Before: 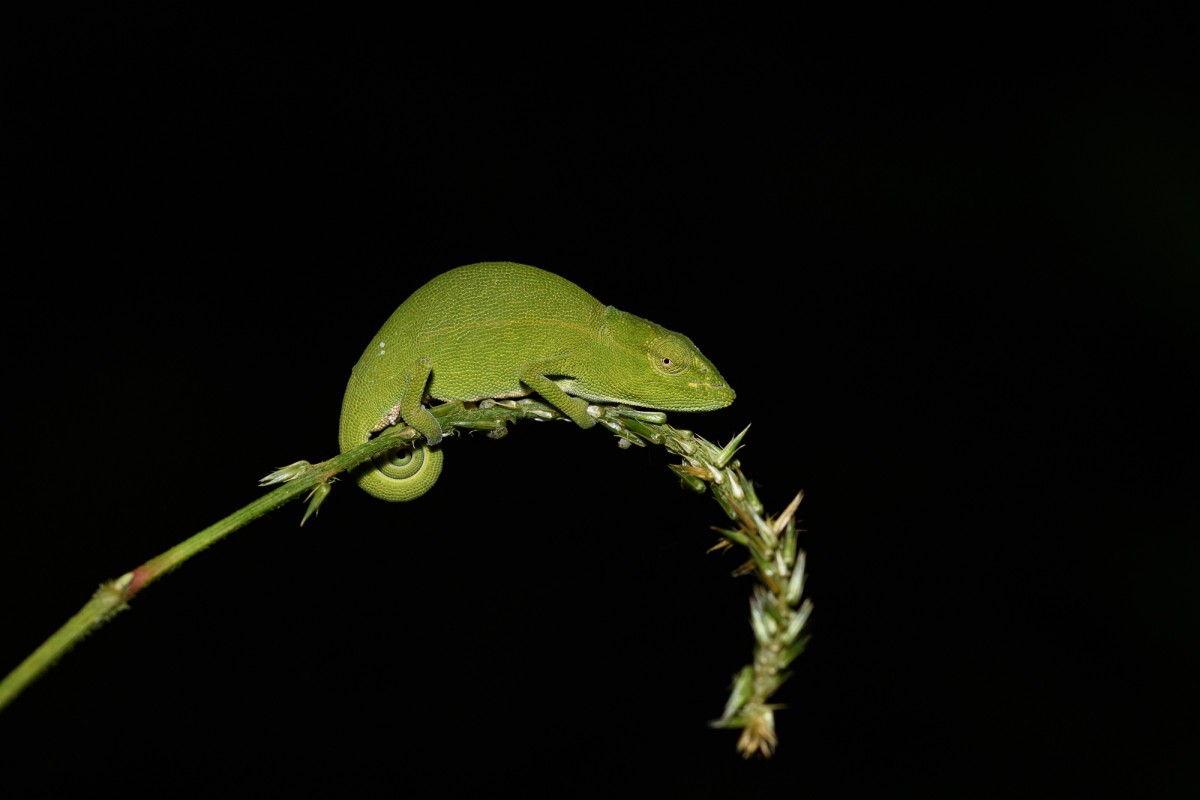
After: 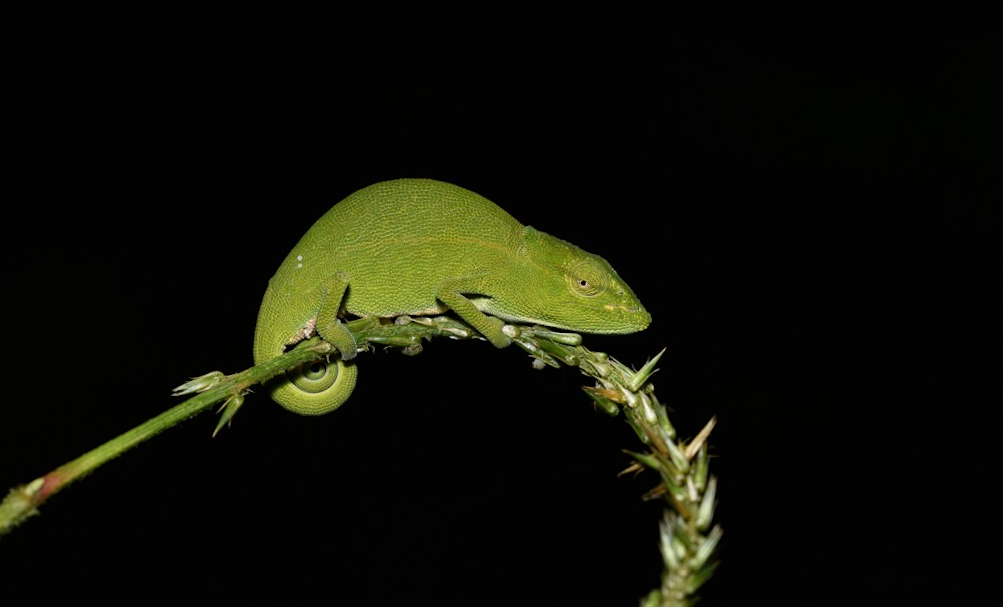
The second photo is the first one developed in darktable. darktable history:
crop: left 7.856%, top 11.836%, right 10.12%, bottom 15.387%
rotate and perspective: rotation 1.72°, automatic cropping off
